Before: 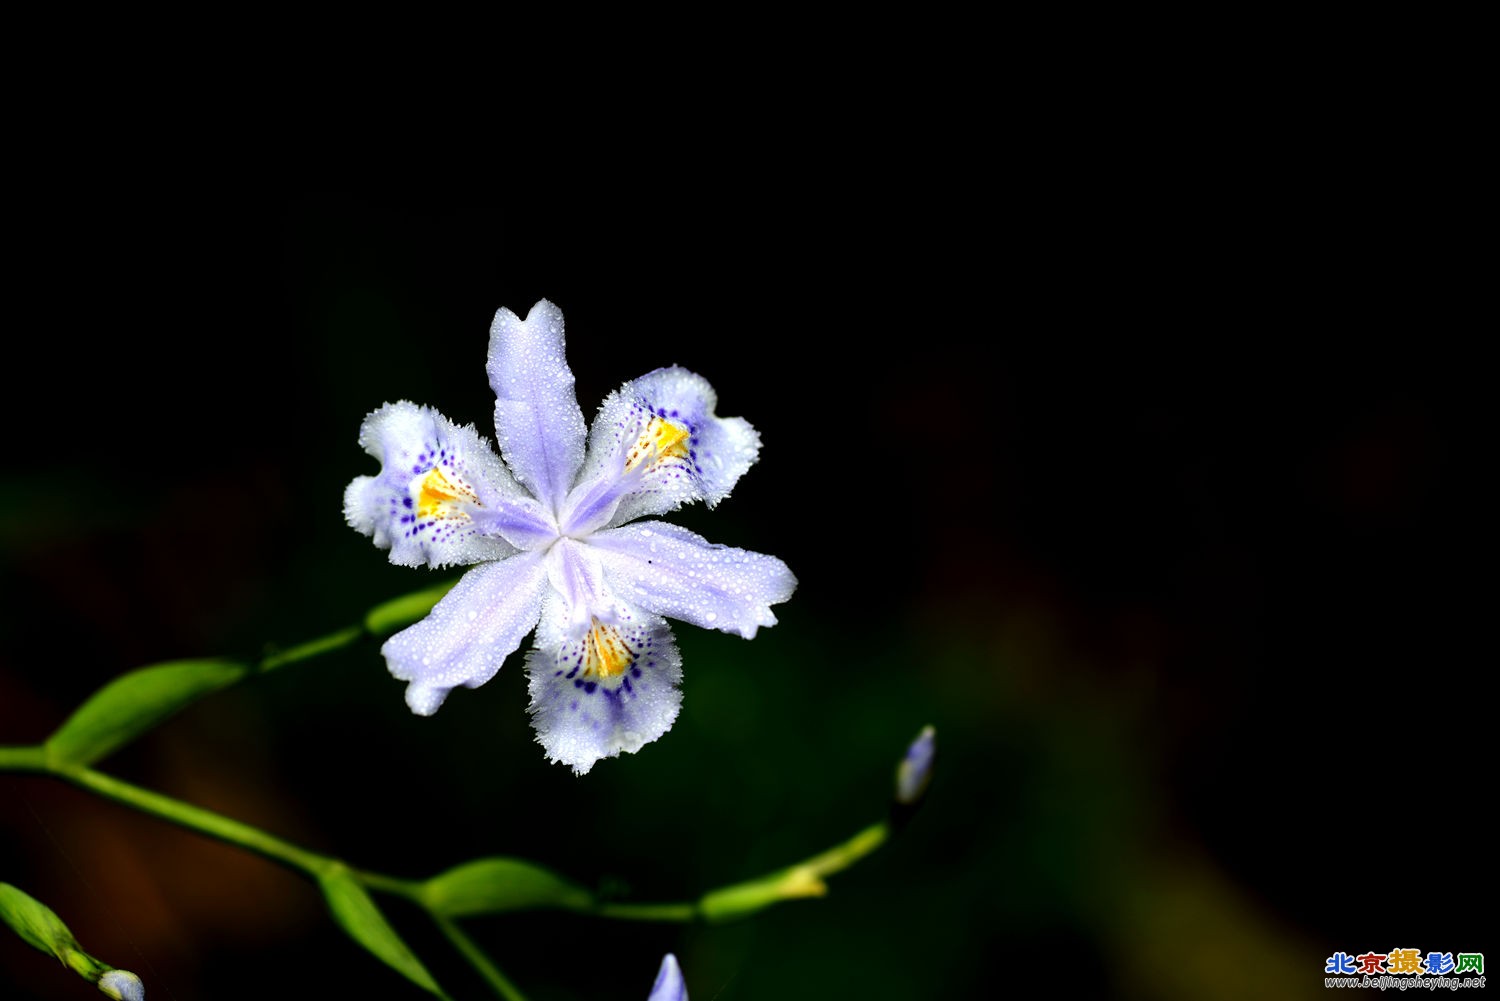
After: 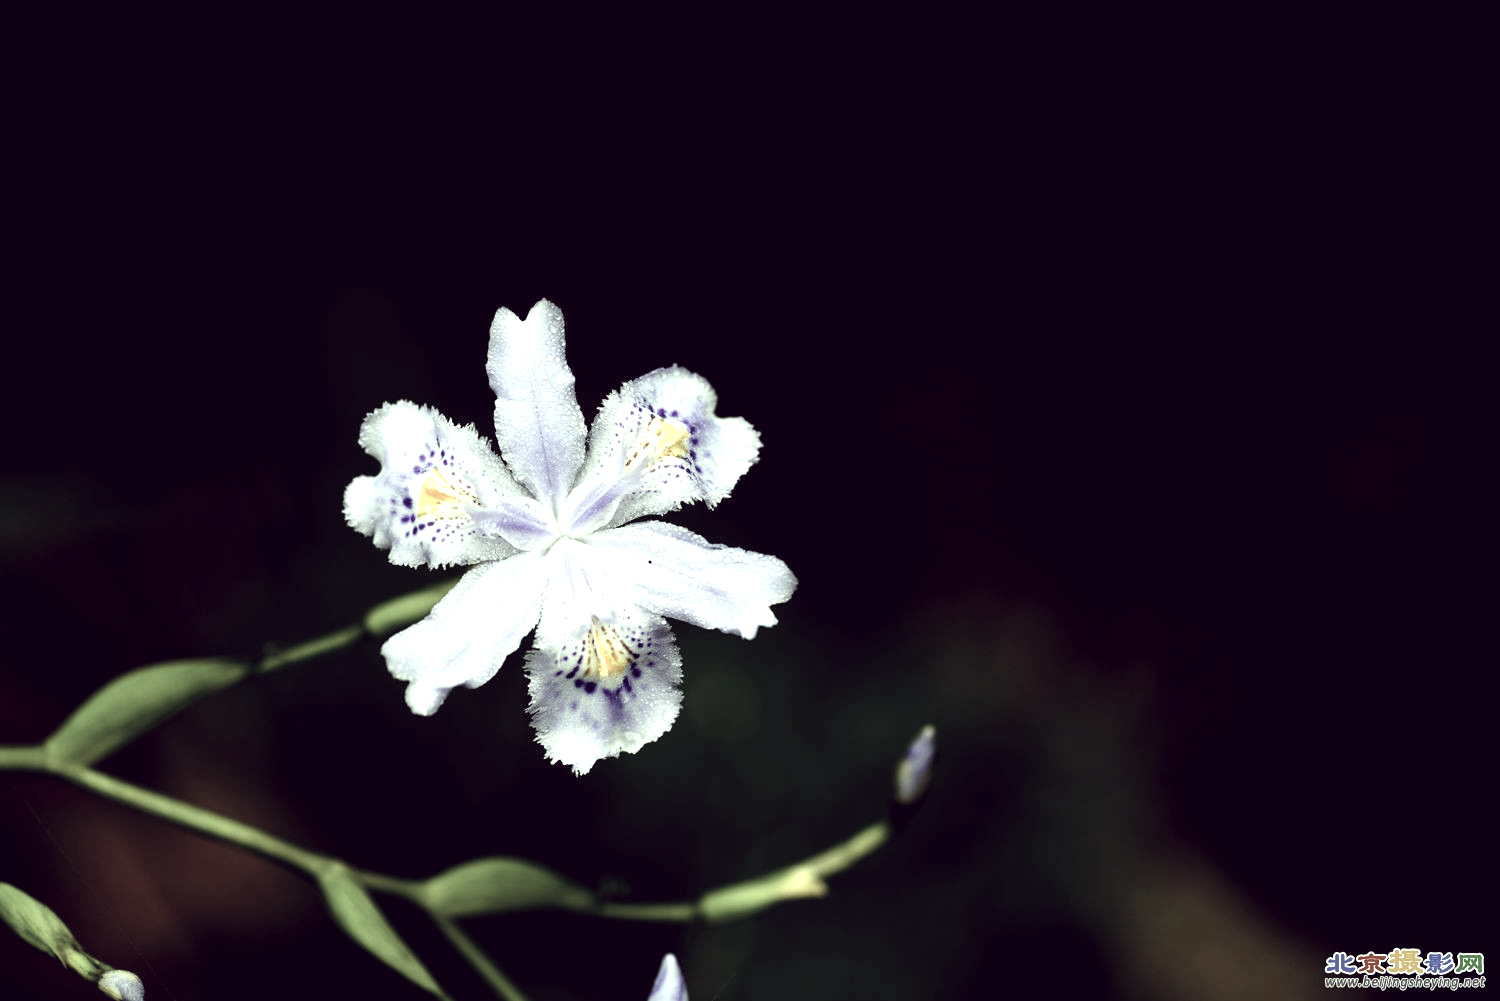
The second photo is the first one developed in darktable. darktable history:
color balance rgb: perceptual saturation grading › global saturation 0.125%, perceptual saturation grading › highlights -14.46%, perceptual saturation grading › shadows 25.98%, global vibrance 20%
exposure: black level correction 0, exposure 0.691 EV, compensate highlight preservation false
color correction: highlights a* -20.58, highlights b* 20.39, shadows a* 19.88, shadows b* -20.22, saturation 0.378
